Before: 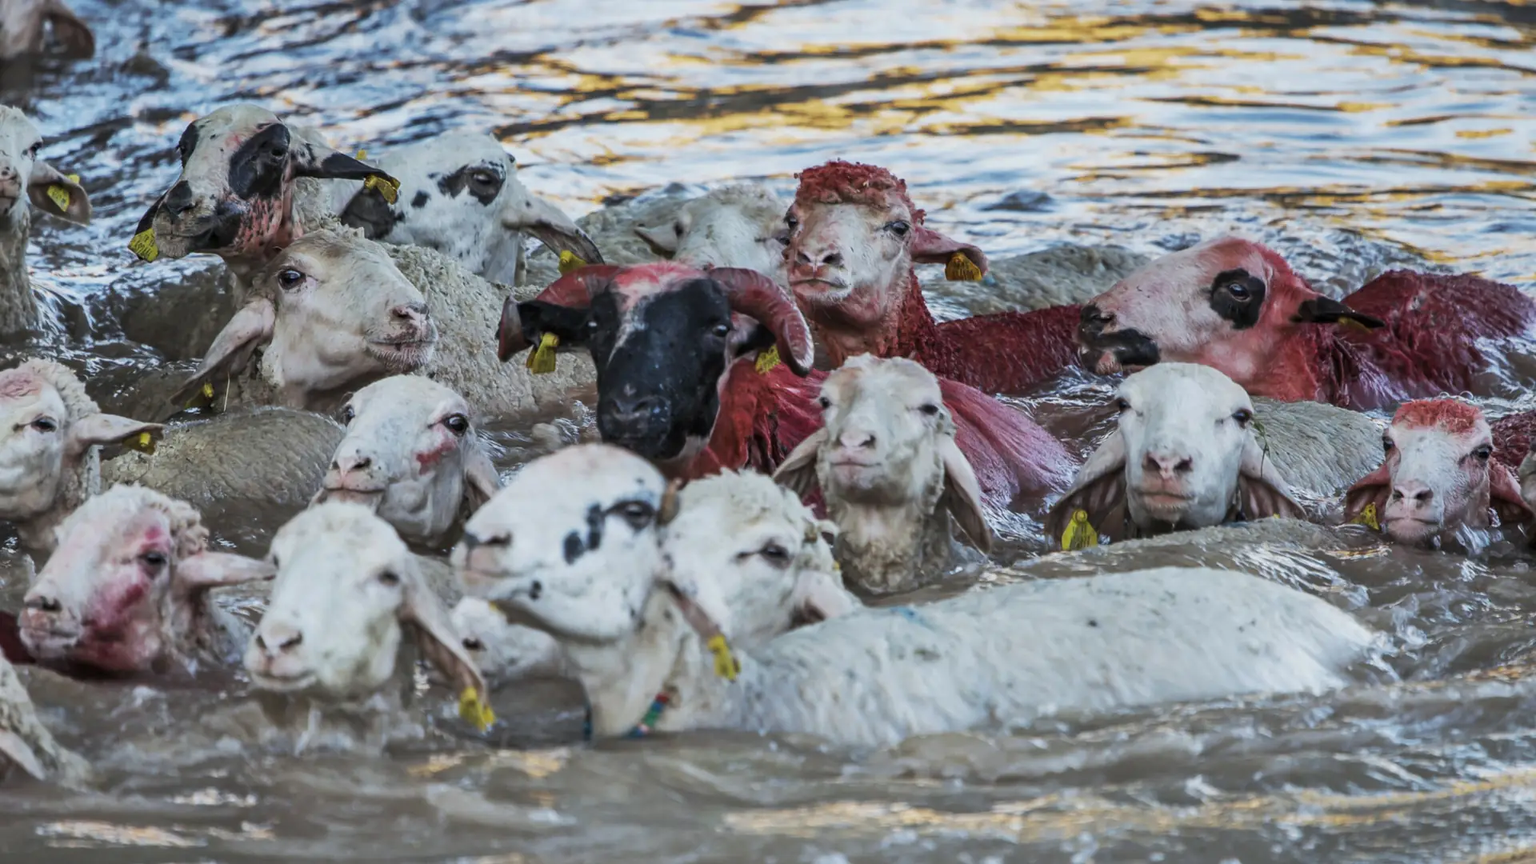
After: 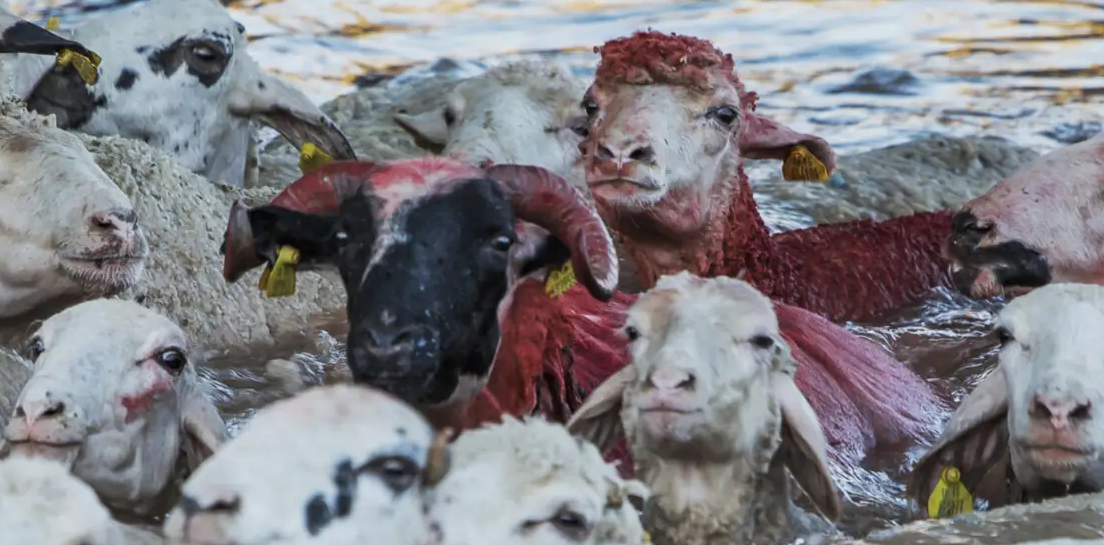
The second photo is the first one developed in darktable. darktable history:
crop: left 20.82%, top 15.75%, right 21.652%, bottom 33.779%
